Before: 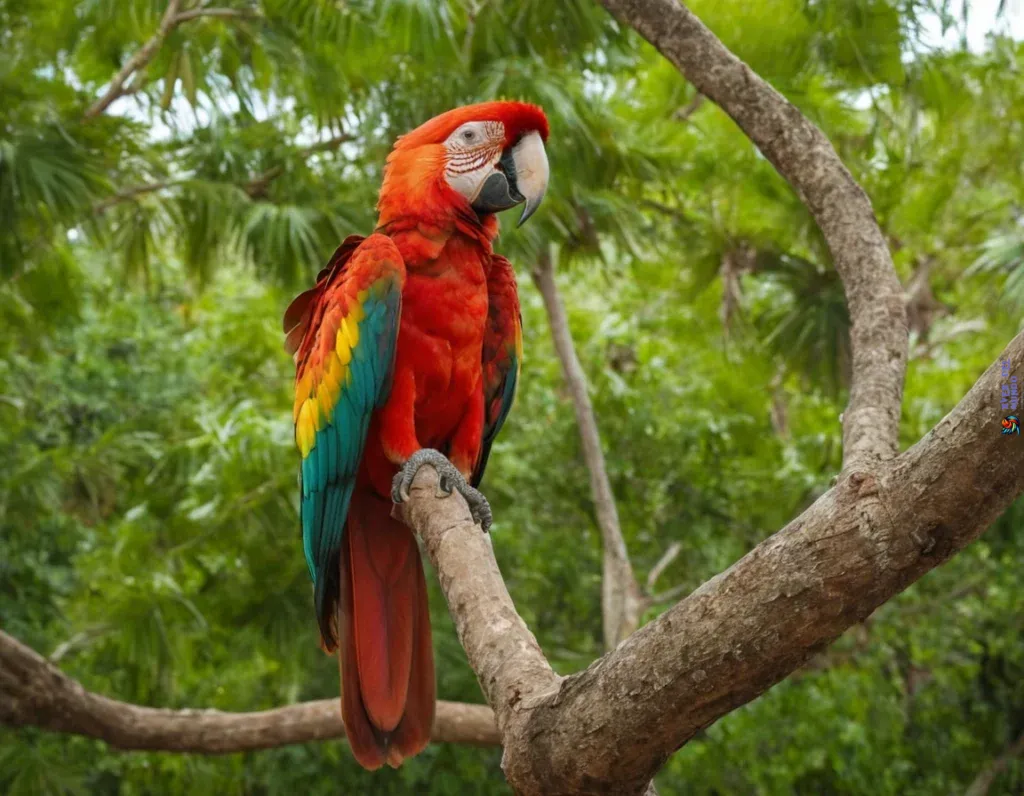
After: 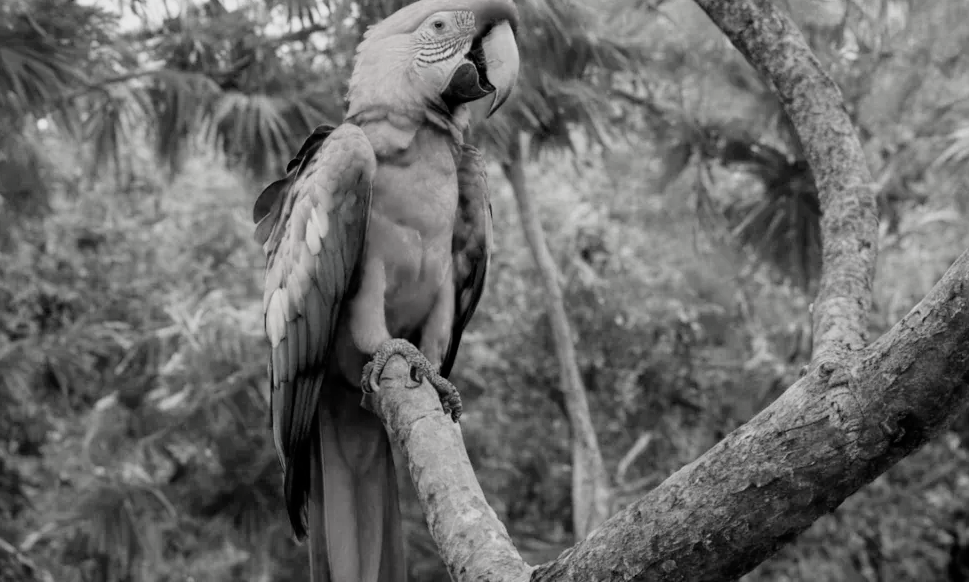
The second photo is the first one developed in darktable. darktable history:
crop and rotate: left 2.973%, top 13.866%, right 2.341%, bottom 12.906%
filmic rgb: black relative exposure -5.08 EV, white relative exposure 3.51 EV, hardness 3.18, contrast 1.188, highlights saturation mix -48.57%, color science v4 (2020)
exposure: exposure -0.004 EV, compensate exposure bias true, compensate highlight preservation false
